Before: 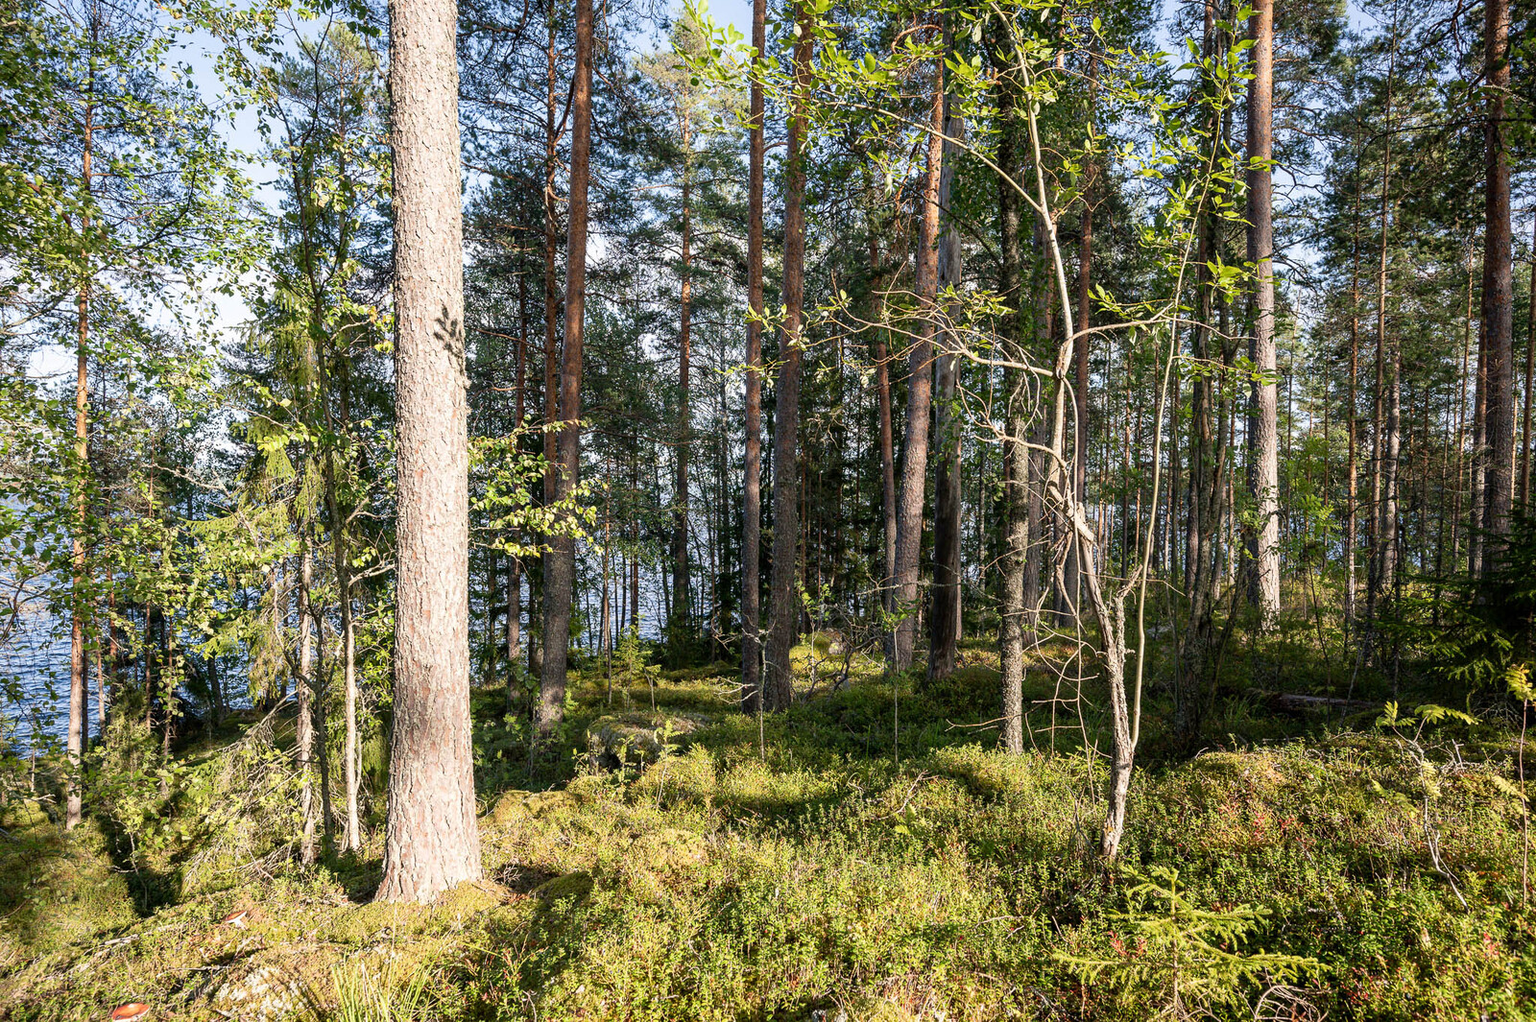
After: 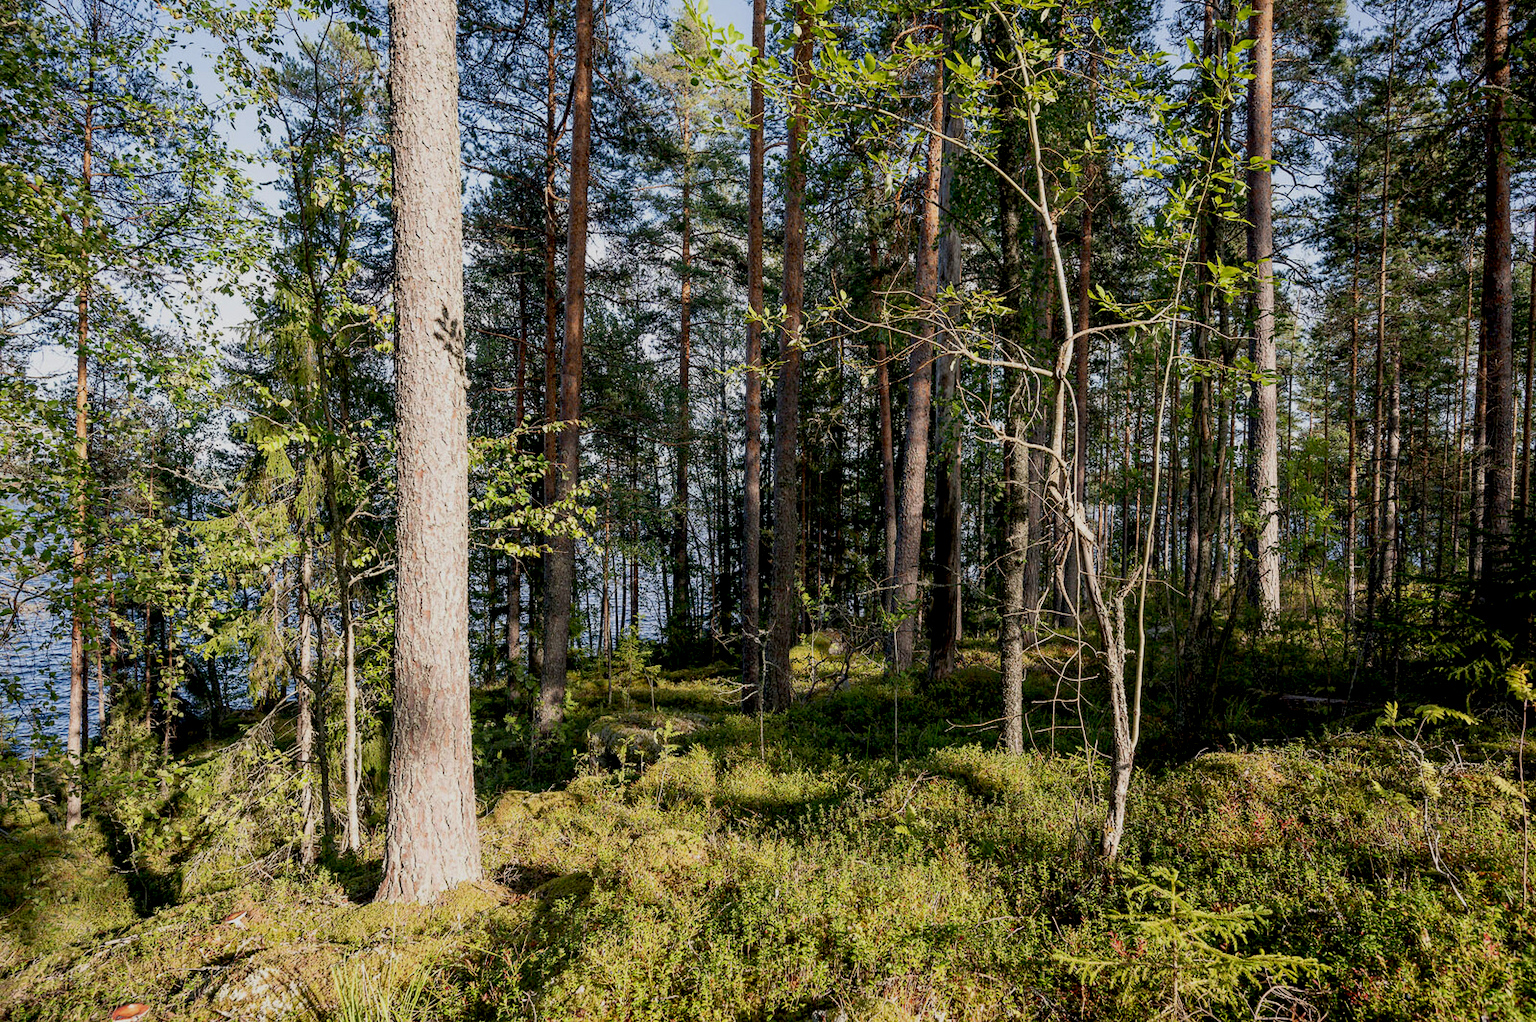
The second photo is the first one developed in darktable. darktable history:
exposure: black level correction 0.011, exposure -0.474 EV, compensate highlight preservation false
